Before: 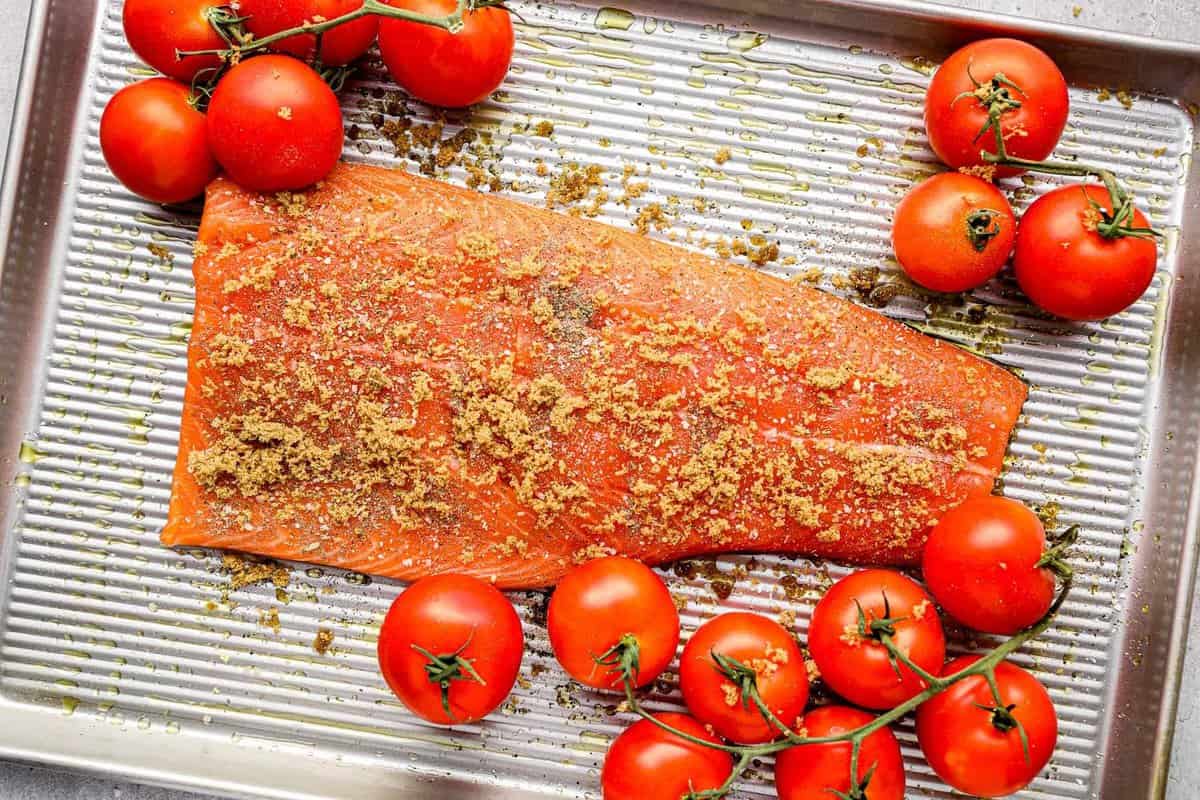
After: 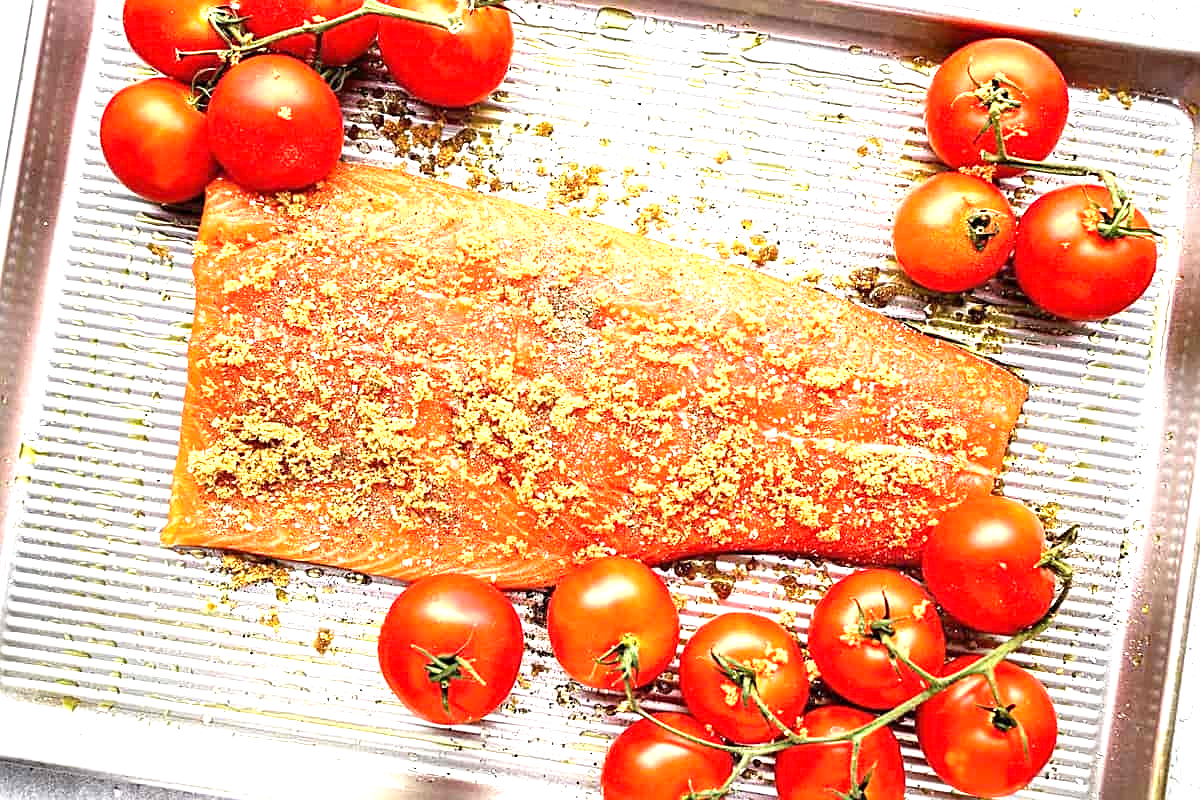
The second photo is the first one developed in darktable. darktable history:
exposure: black level correction 0, exposure 1.278 EV, compensate exposure bias true, compensate highlight preservation false
sharpen: on, module defaults
